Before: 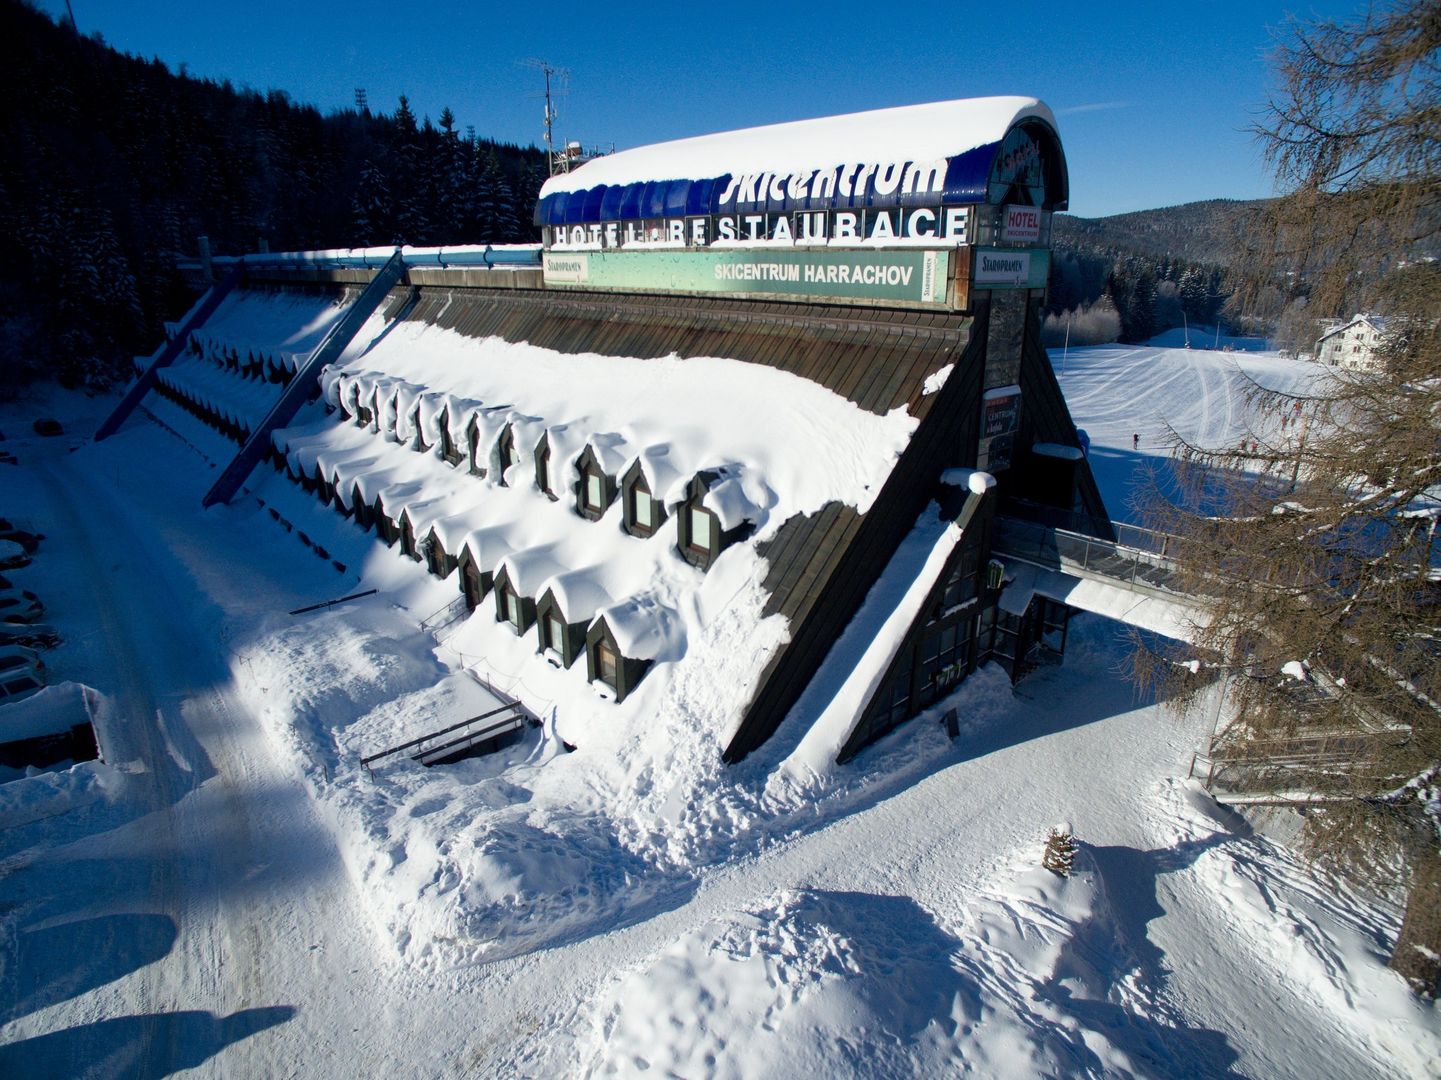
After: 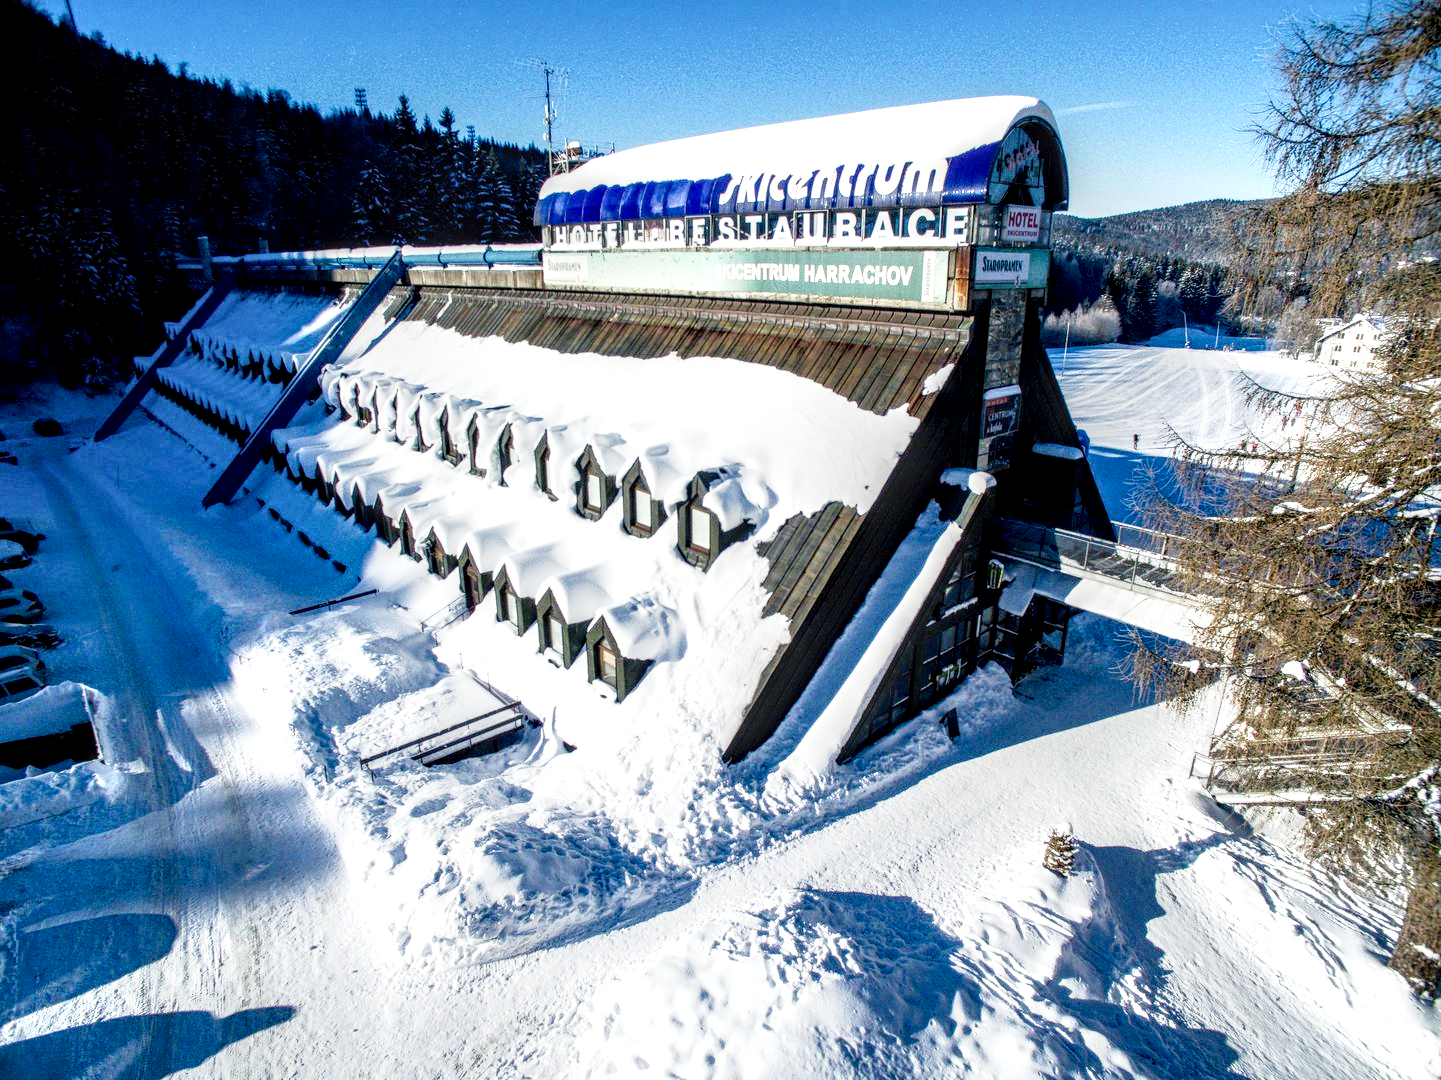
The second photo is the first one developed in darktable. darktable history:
local contrast: highlights 2%, shadows 1%, detail 182%
tone curve: curves: ch0 [(0, 0) (0.003, 0.003) (0.011, 0.012) (0.025, 0.028) (0.044, 0.049) (0.069, 0.091) (0.1, 0.144) (0.136, 0.21) (0.177, 0.277) (0.224, 0.352) (0.277, 0.433) (0.335, 0.523) (0.399, 0.613) (0.468, 0.702) (0.543, 0.79) (0.623, 0.867) (0.709, 0.916) (0.801, 0.946) (0.898, 0.972) (1, 1)], preserve colors none
tone equalizer: edges refinement/feathering 500, mask exposure compensation -1.57 EV, preserve details no
color calibration: illuminant same as pipeline (D50), adaptation none (bypass), x 0.332, y 0.335, temperature 5012.55 K
